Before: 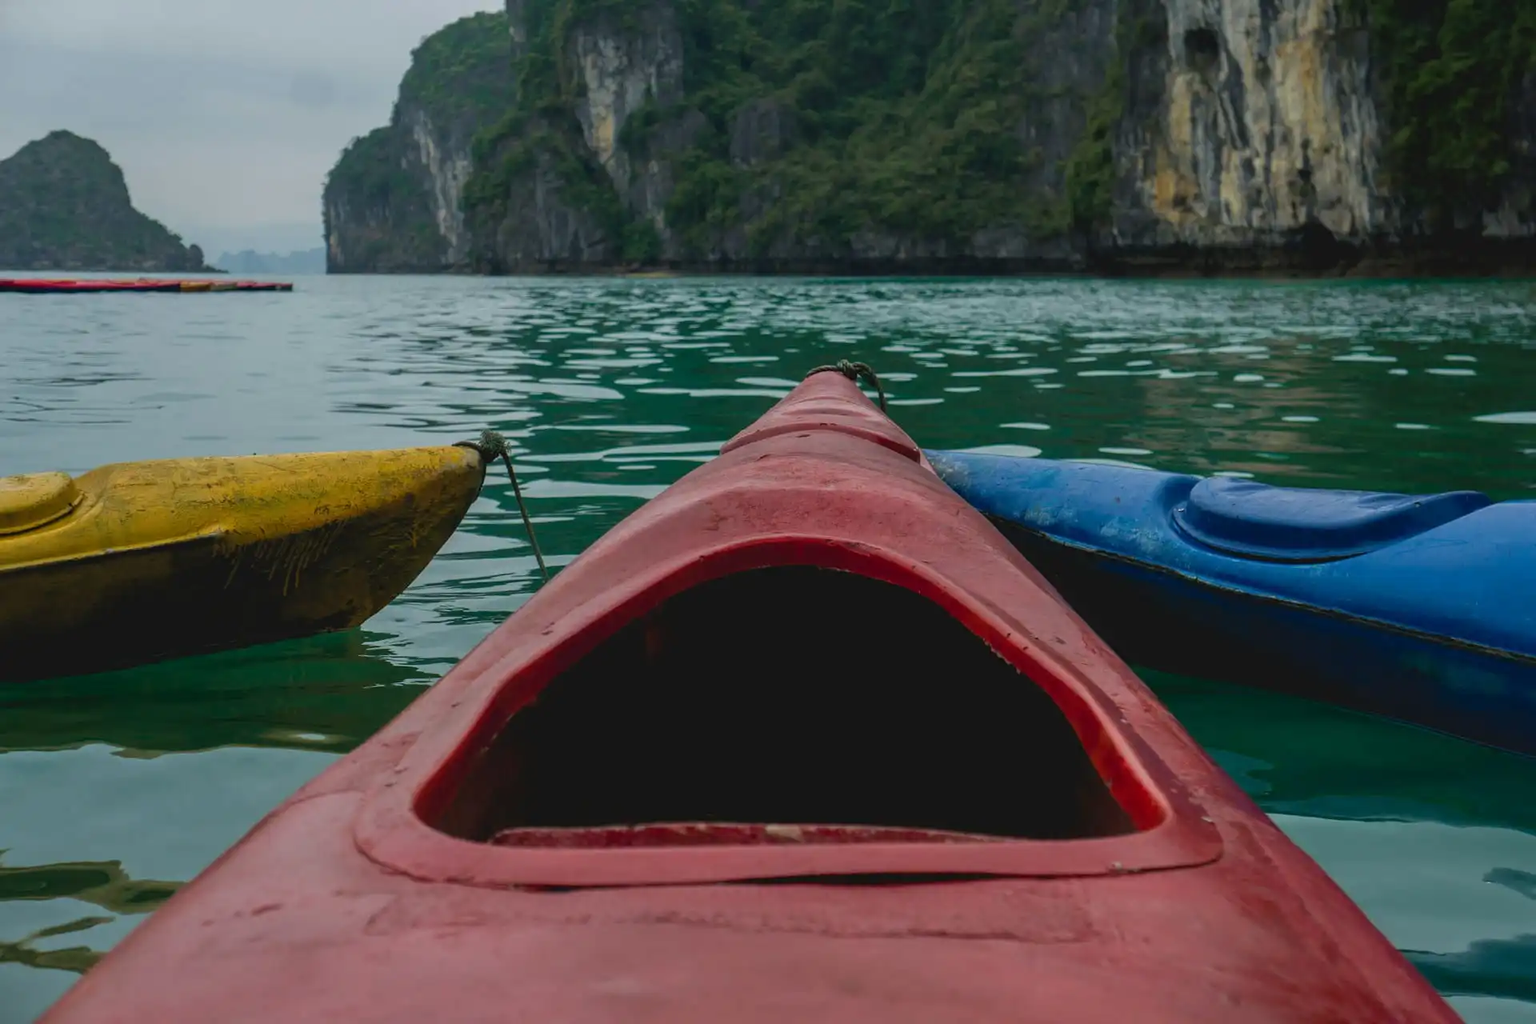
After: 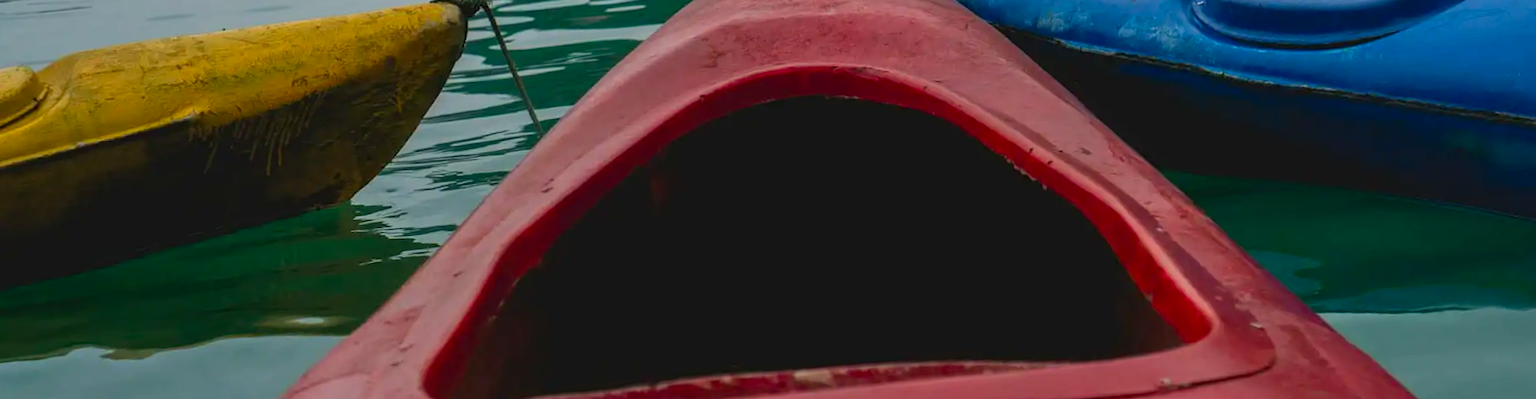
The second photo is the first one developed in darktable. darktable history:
rotate and perspective: rotation -5°, crop left 0.05, crop right 0.952, crop top 0.11, crop bottom 0.89
color correction: highlights a* 3.22, highlights b* 1.93, saturation 1.19
crop: top 45.551%, bottom 12.262%
